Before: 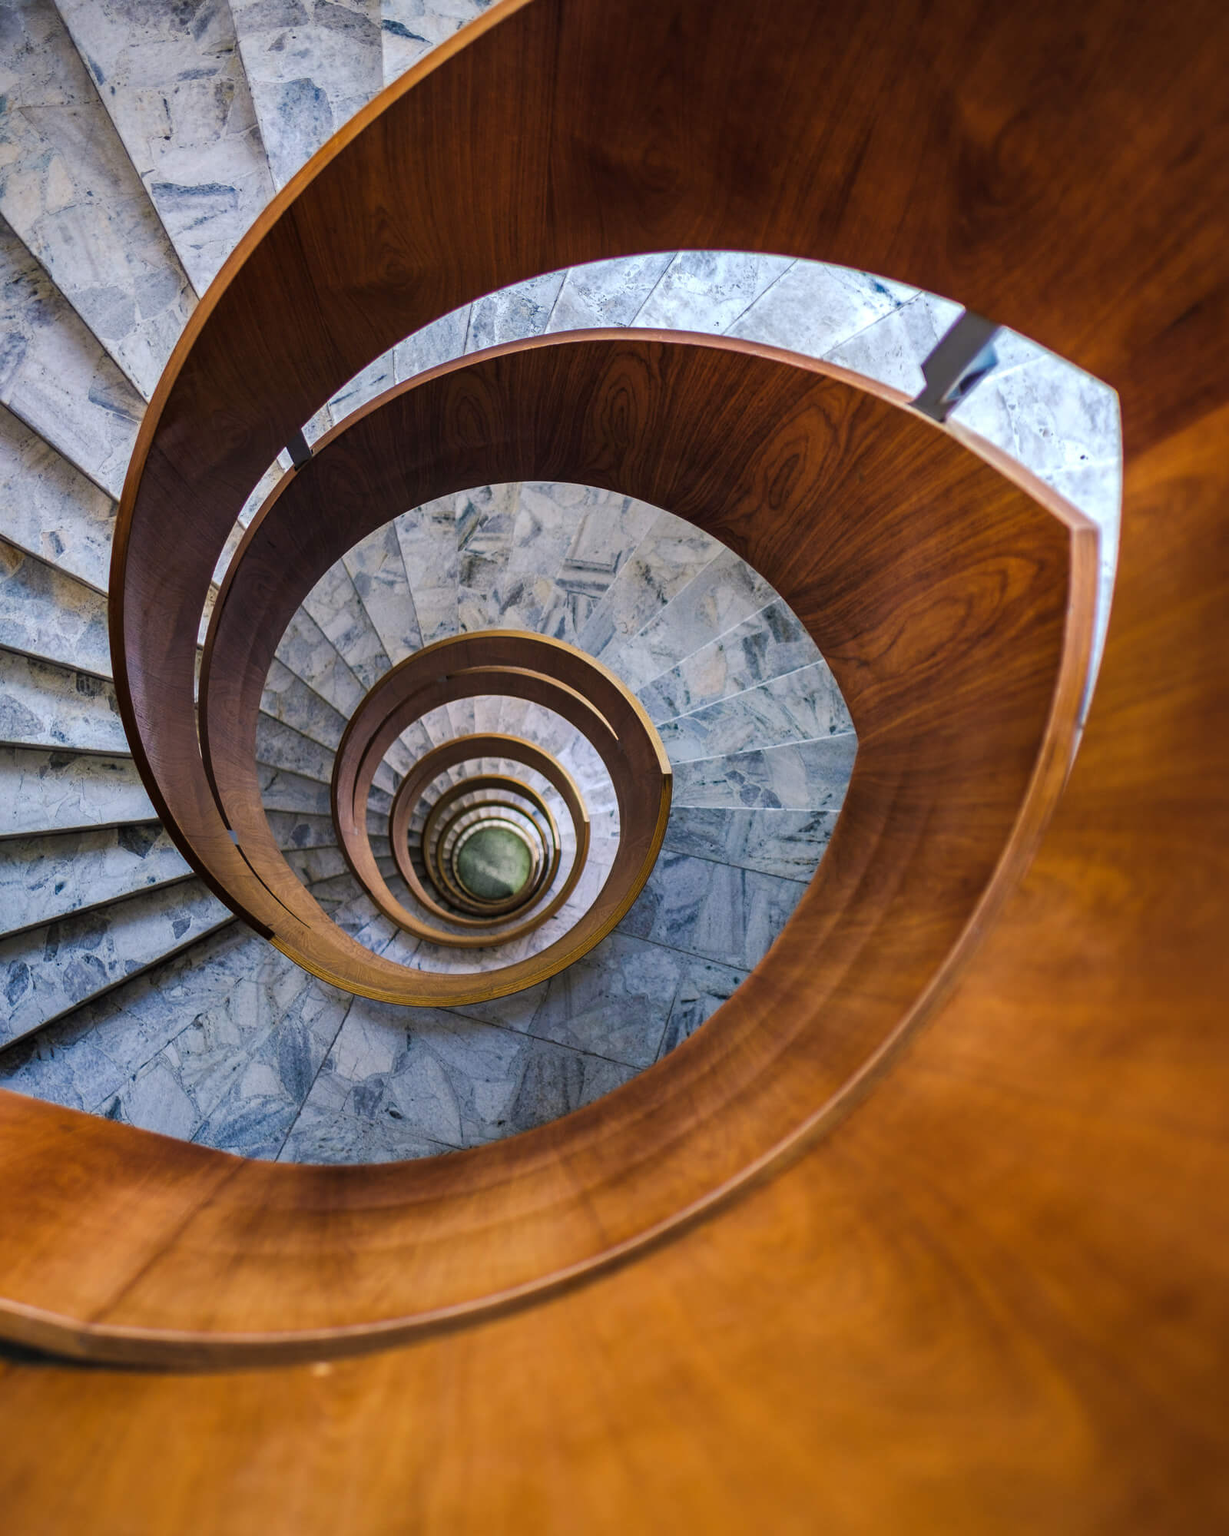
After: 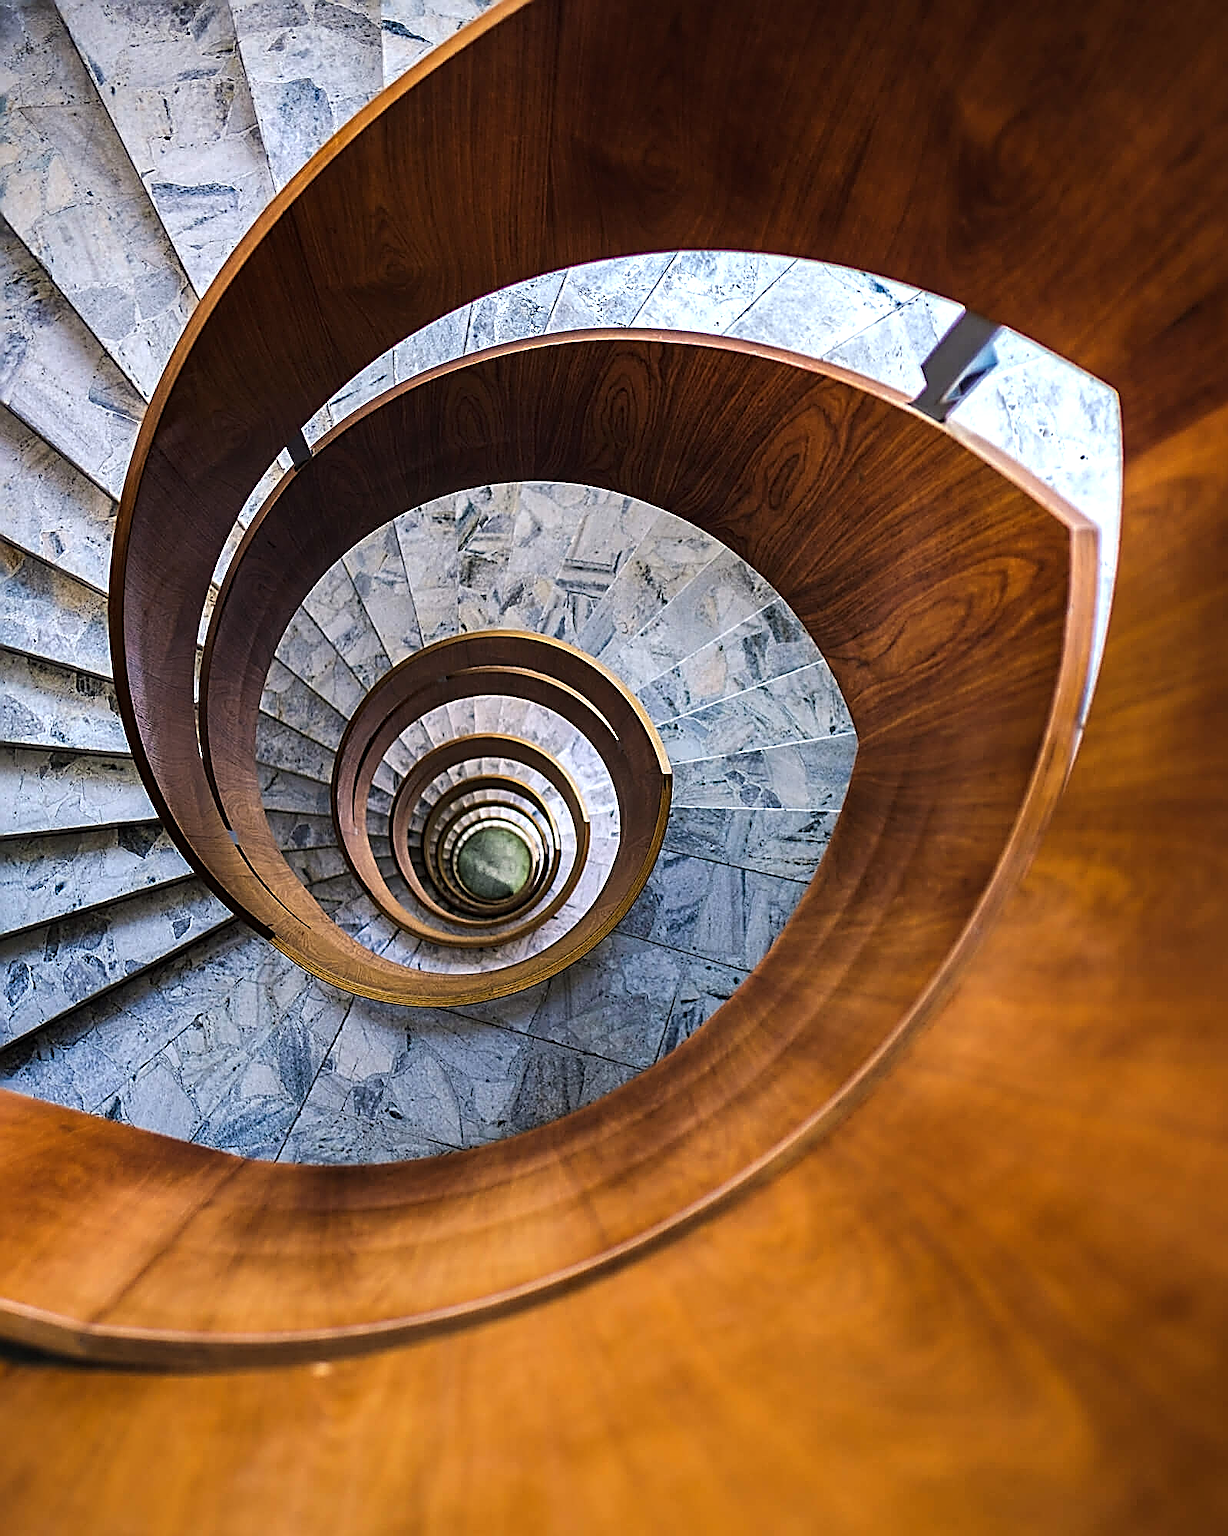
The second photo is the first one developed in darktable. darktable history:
tone equalizer: -8 EV -0.417 EV, -7 EV -0.389 EV, -6 EV -0.333 EV, -5 EV -0.222 EV, -3 EV 0.222 EV, -2 EV 0.333 EV, -1 EV 0.389 EV, +0 EV 0.417 EV, edges refinement/feathering 500, mask exposure compensation -1.25 EV, preserve details no
sharpen: amount 1.861
